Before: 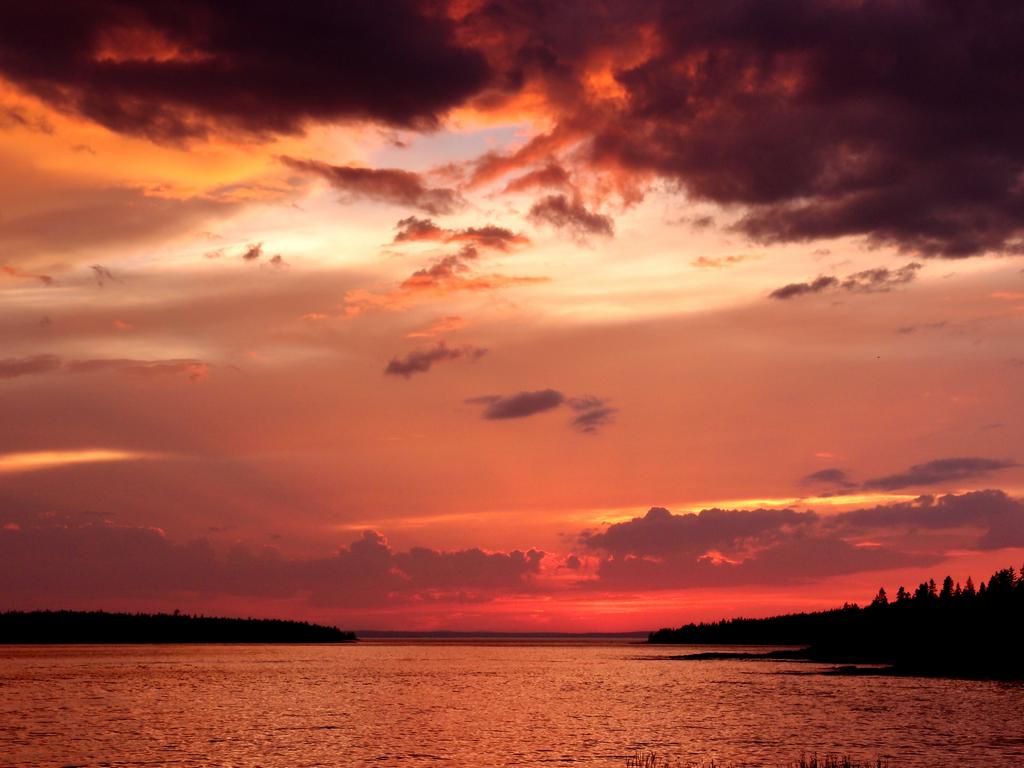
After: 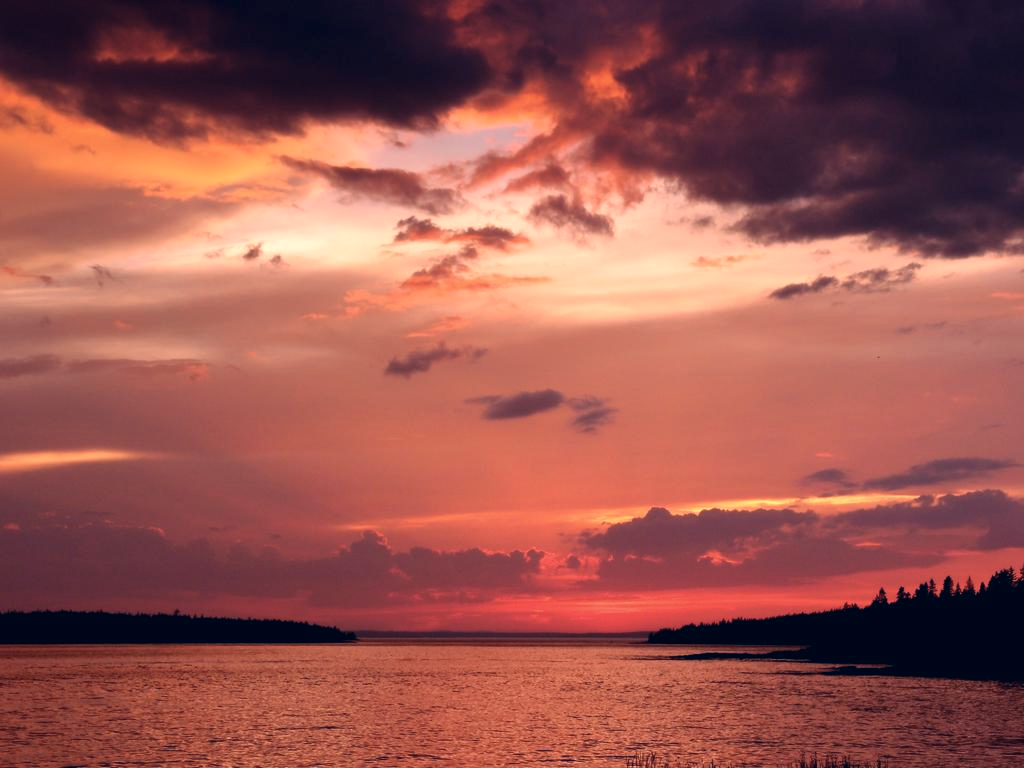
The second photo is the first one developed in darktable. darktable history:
tone equalizer: on, module defaults
color correction: highlights a* 14.46, highlights b* 5.68, shadows a* -5.64, shadows b* -15.26, saturation 0.833
